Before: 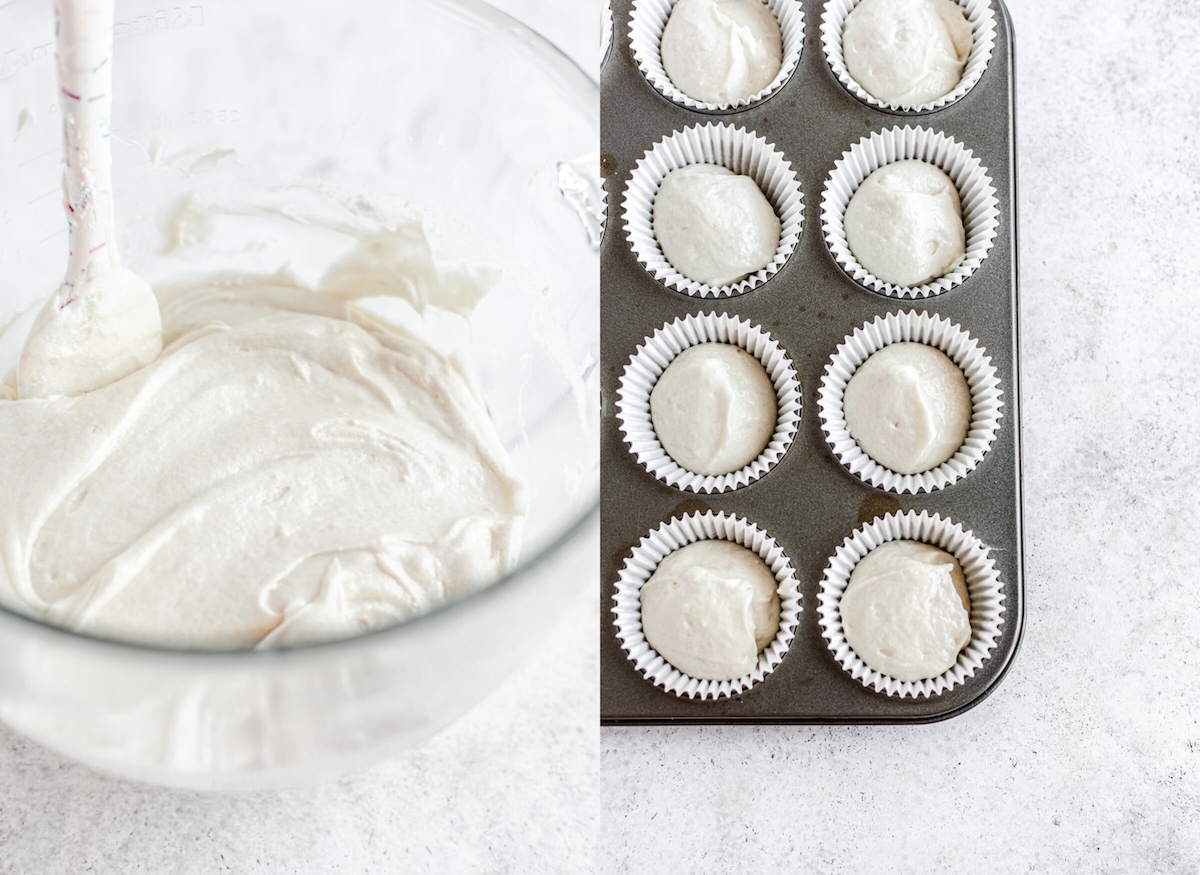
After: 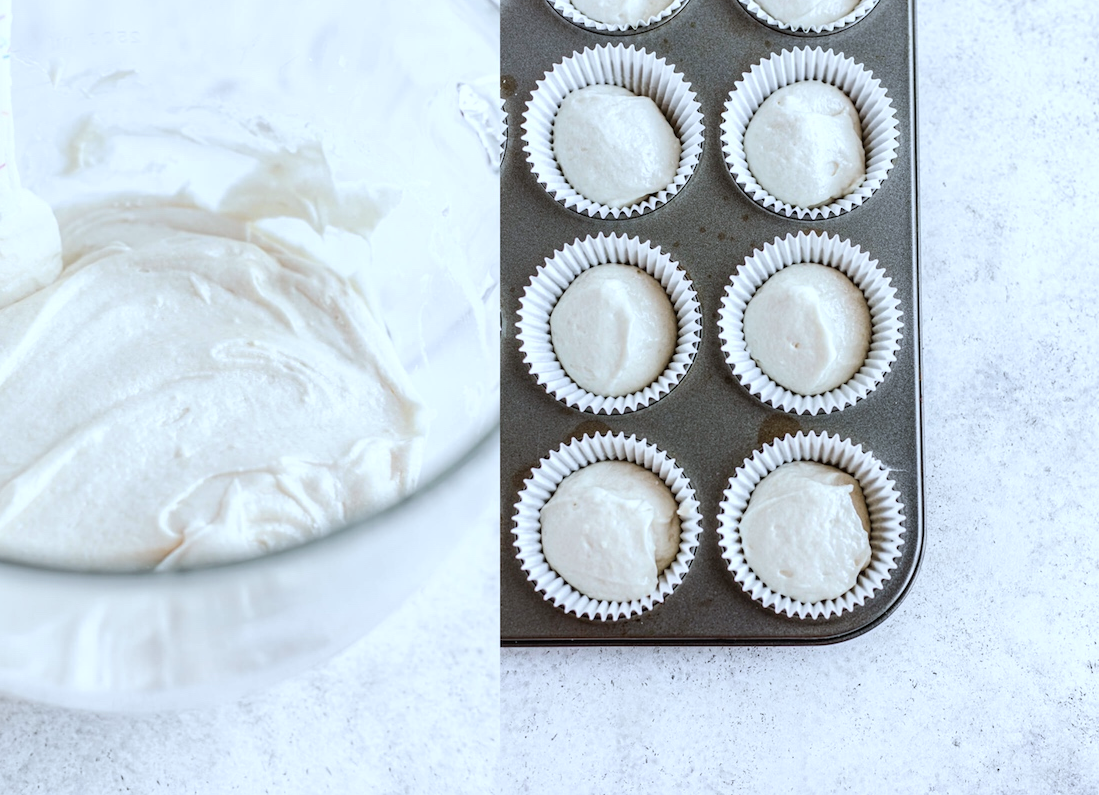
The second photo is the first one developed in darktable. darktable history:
color calibration: illuminant custom, x 0.368, y 0.373, temperature 4333.31 K
crop and rotate: left 8.412%, top 9.03%
